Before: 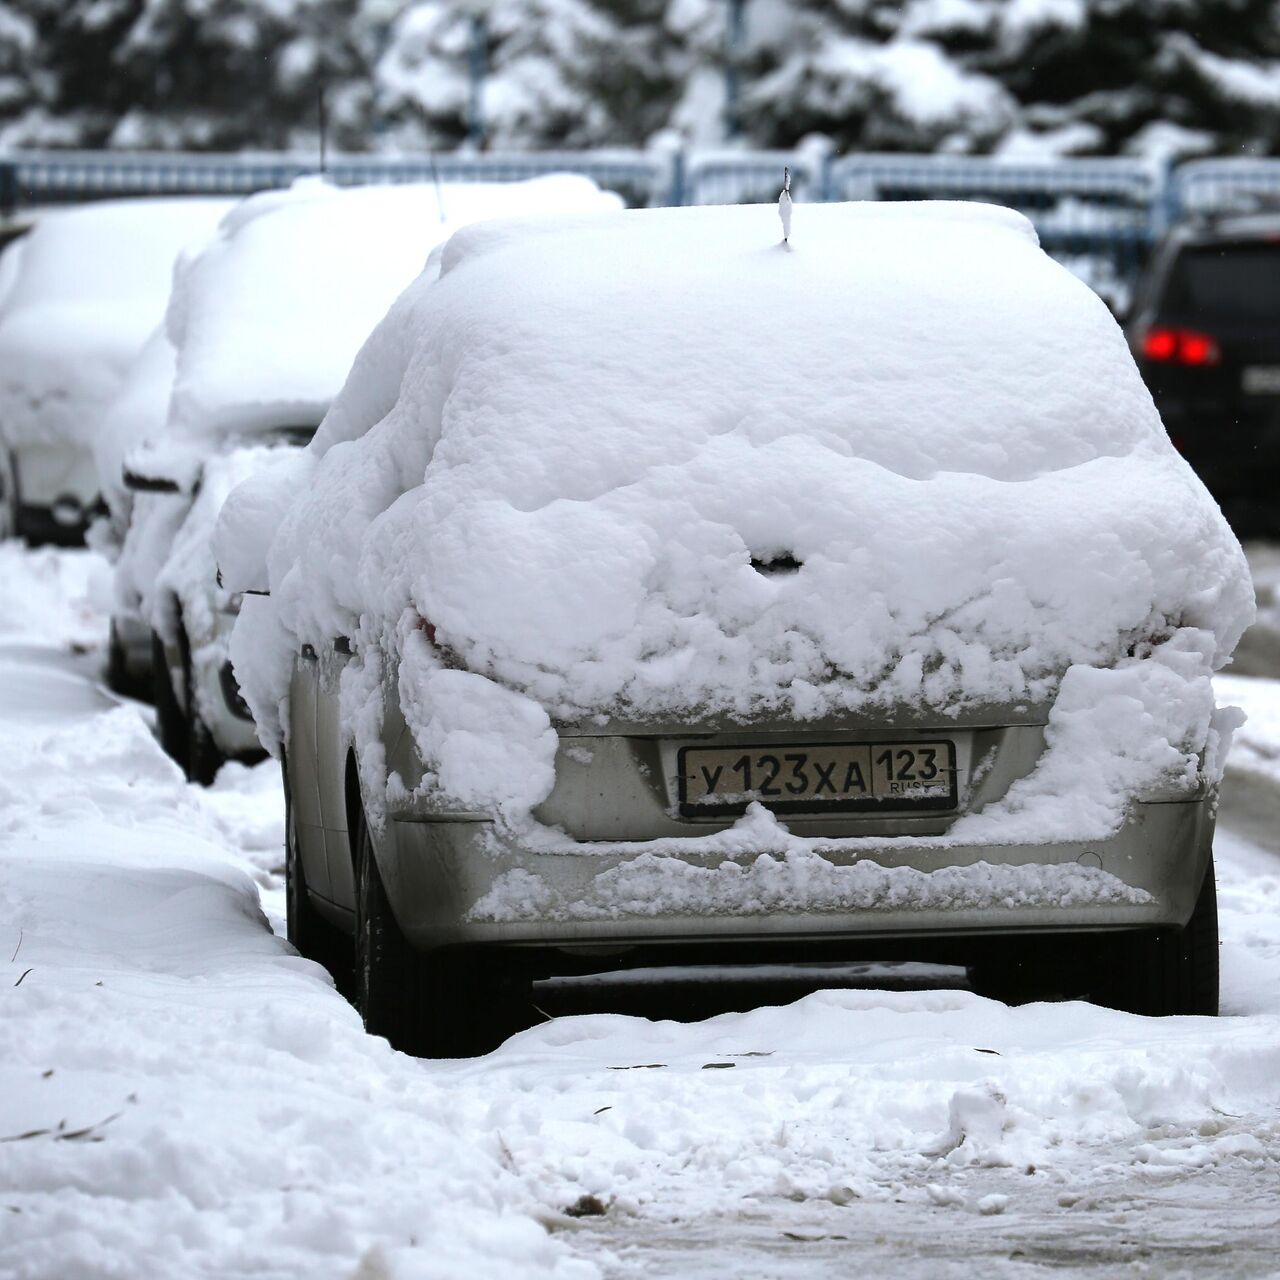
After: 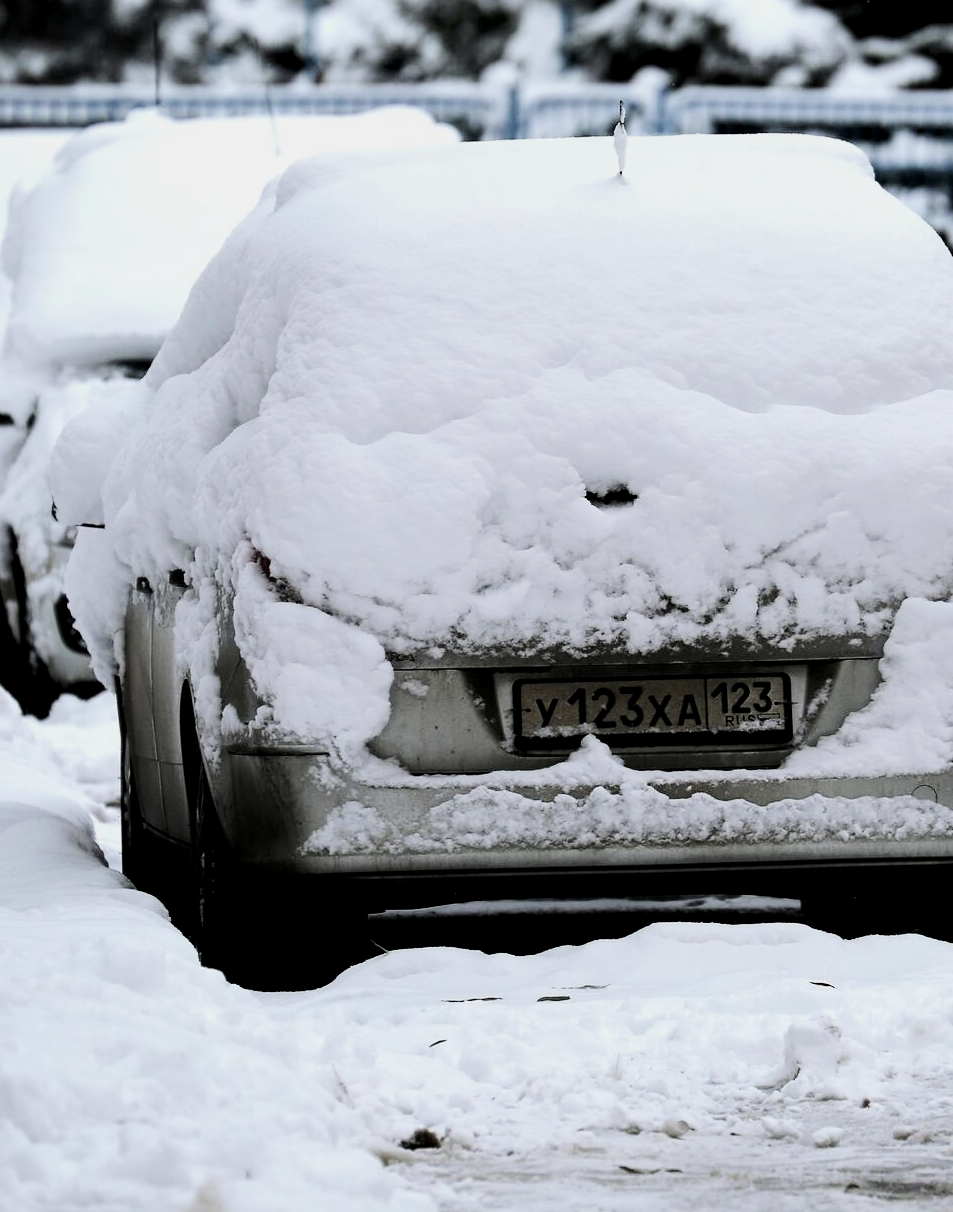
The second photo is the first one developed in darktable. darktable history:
crop and rotate: left 12.927%, top 5.257%, right 12.573%
filmic rgb: black relative exposure -7.65 EV, white relative exposure 4.56 EV, hardness 3.61, contrast 1.052
local contrast: highlights 103%, shadows 102%, detail 119%, midtone range 0.2
tone equalizer: -8 EV -0.775 EV, -7 EV -0.705 EV, -6 EV -0.612 EV, -5 EV -0.416 EV, -3 EV 0.389 EV, -2 EV 0.6 EV, -1 EV 0.692 EV, +0 EV 0.741 EV, edges refinement/feathering 500, mask exposure compensation -1.57 EV, preserve details no
